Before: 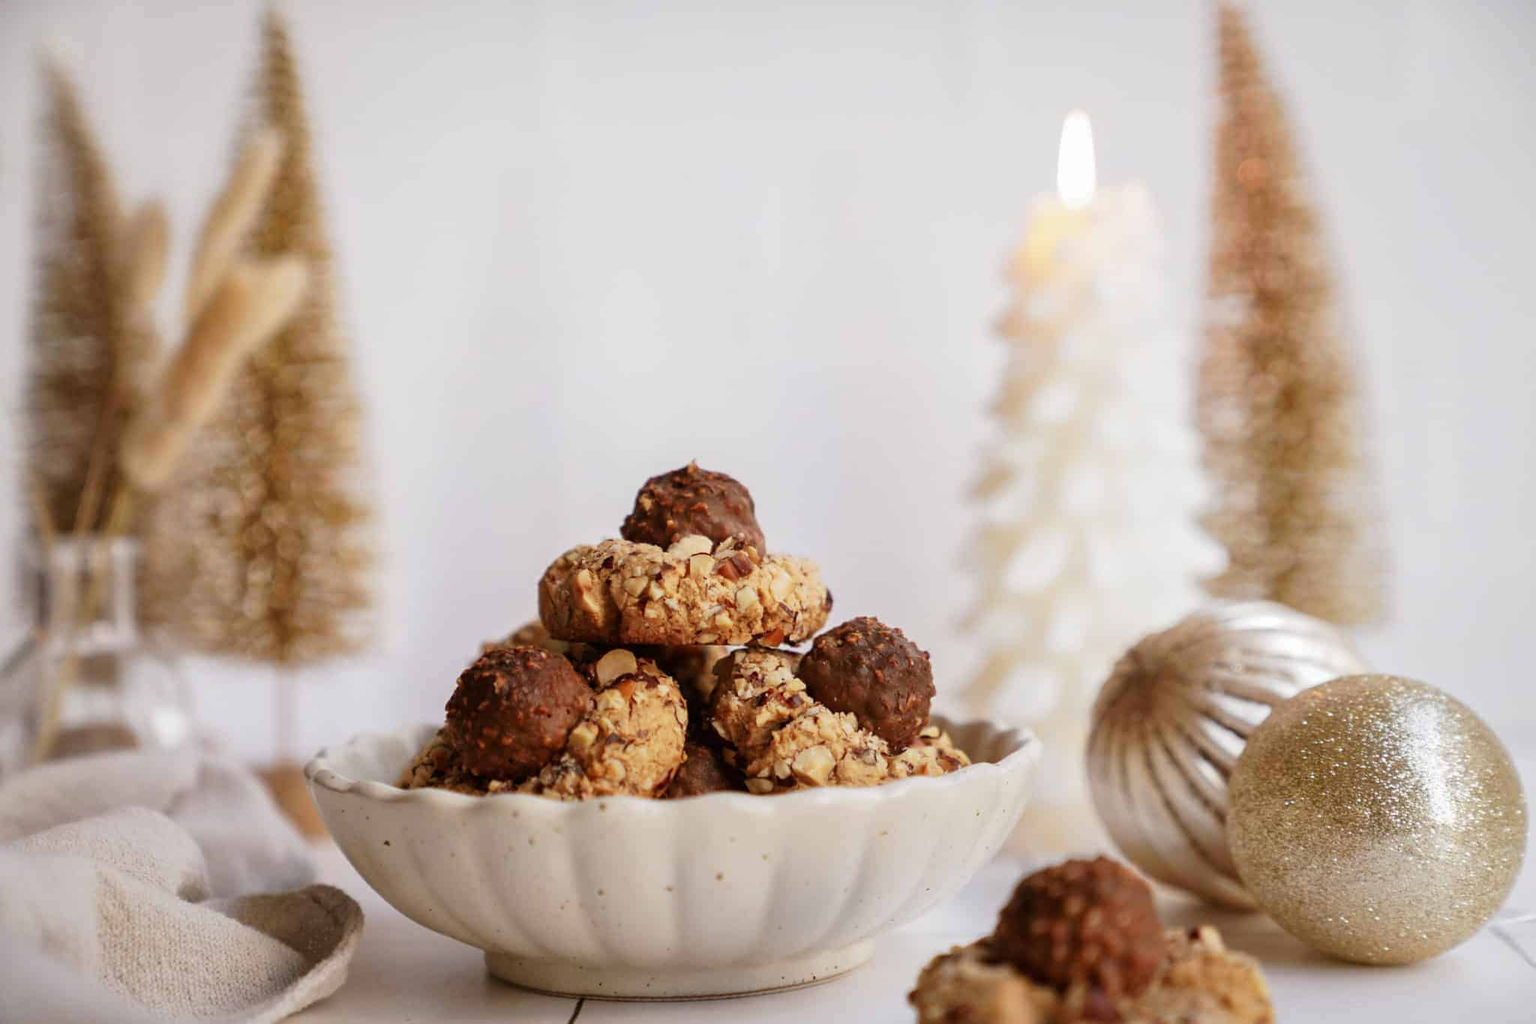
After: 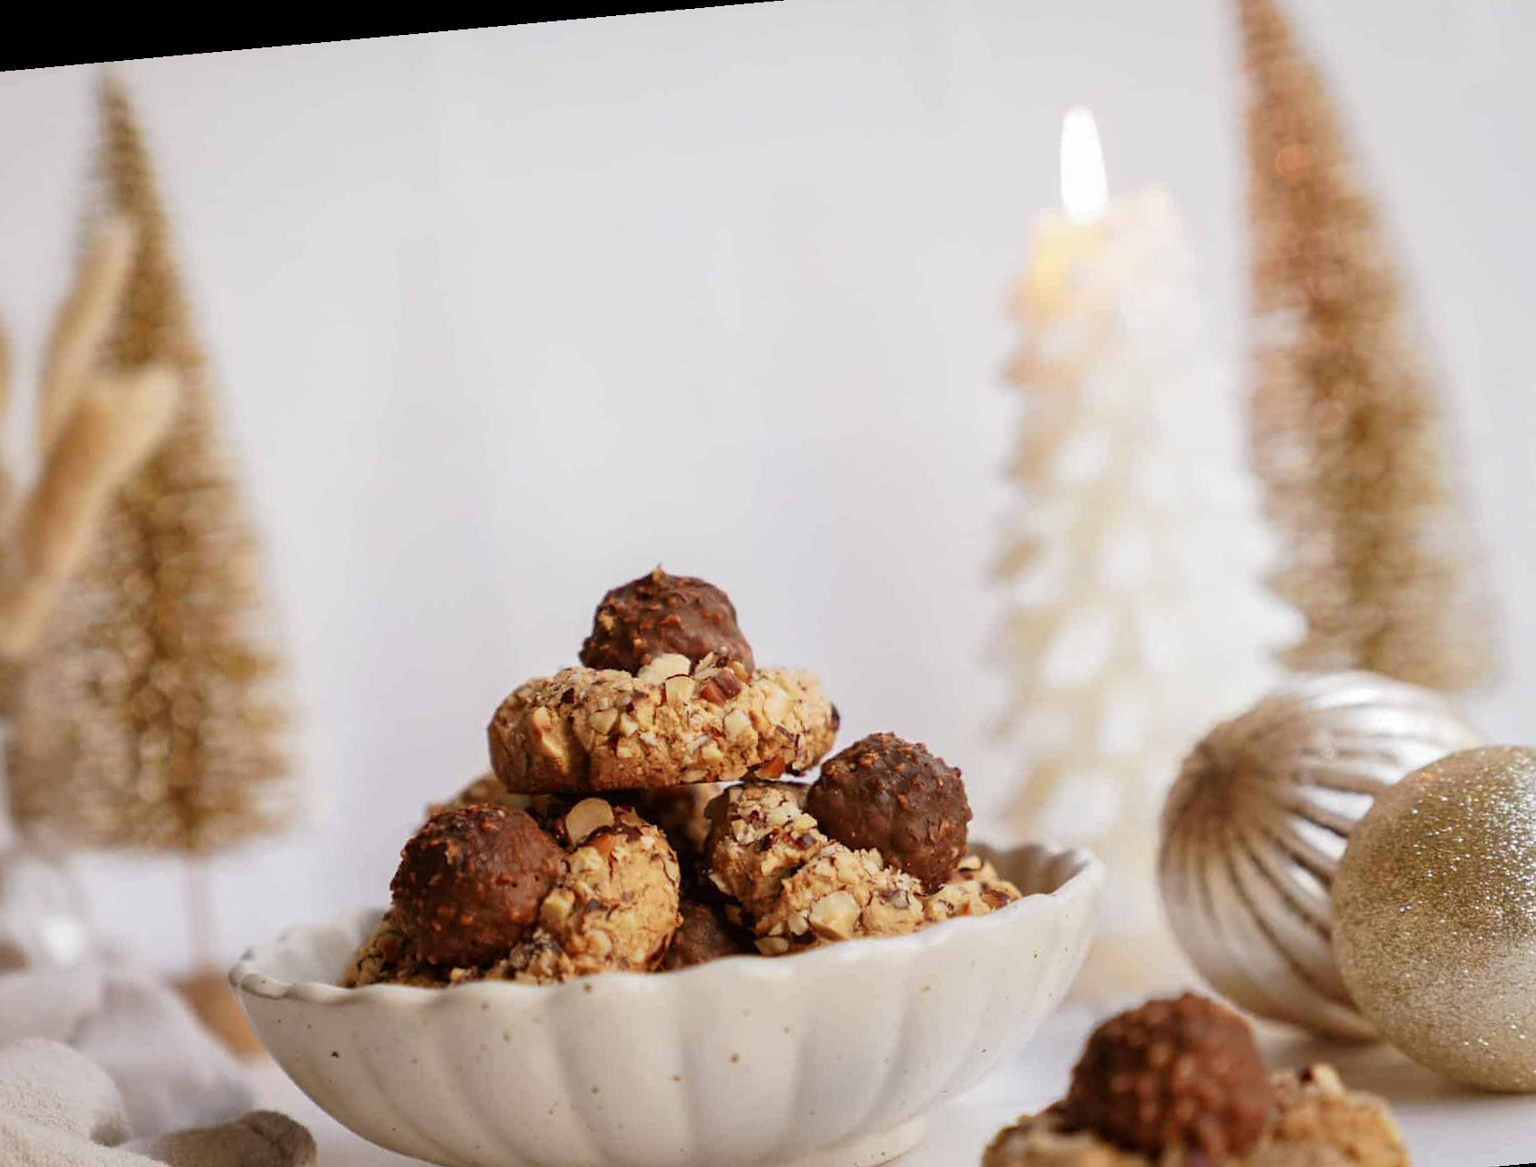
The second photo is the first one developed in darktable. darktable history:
rotate and perspective: rotation -5.2°, automatic cropping off
crop: left 11.225%, top 5.381%, right 9.565%, bottom 10.314%
